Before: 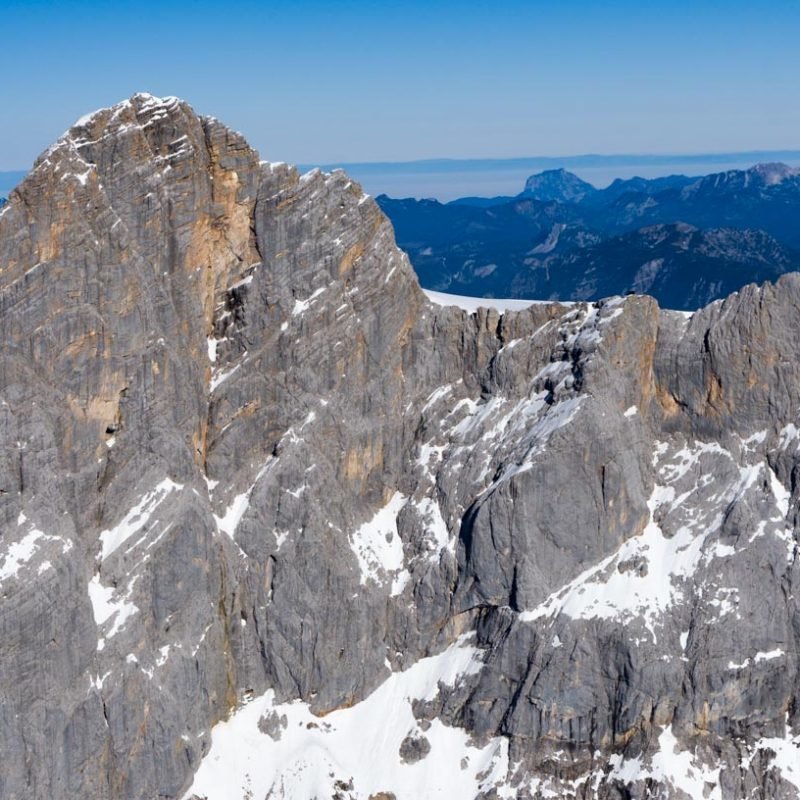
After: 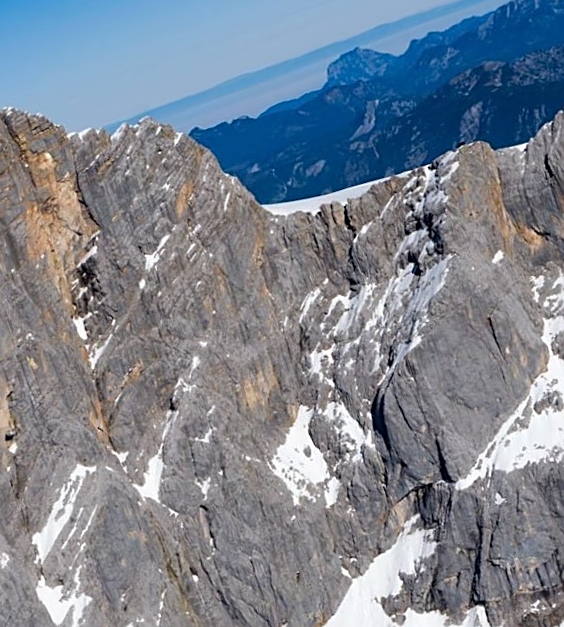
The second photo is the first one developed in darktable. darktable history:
crop and rotate: angle 18.12°, left 6.765%, right 4.299%, bottom 1.102%
sharpen: on, module defaults
